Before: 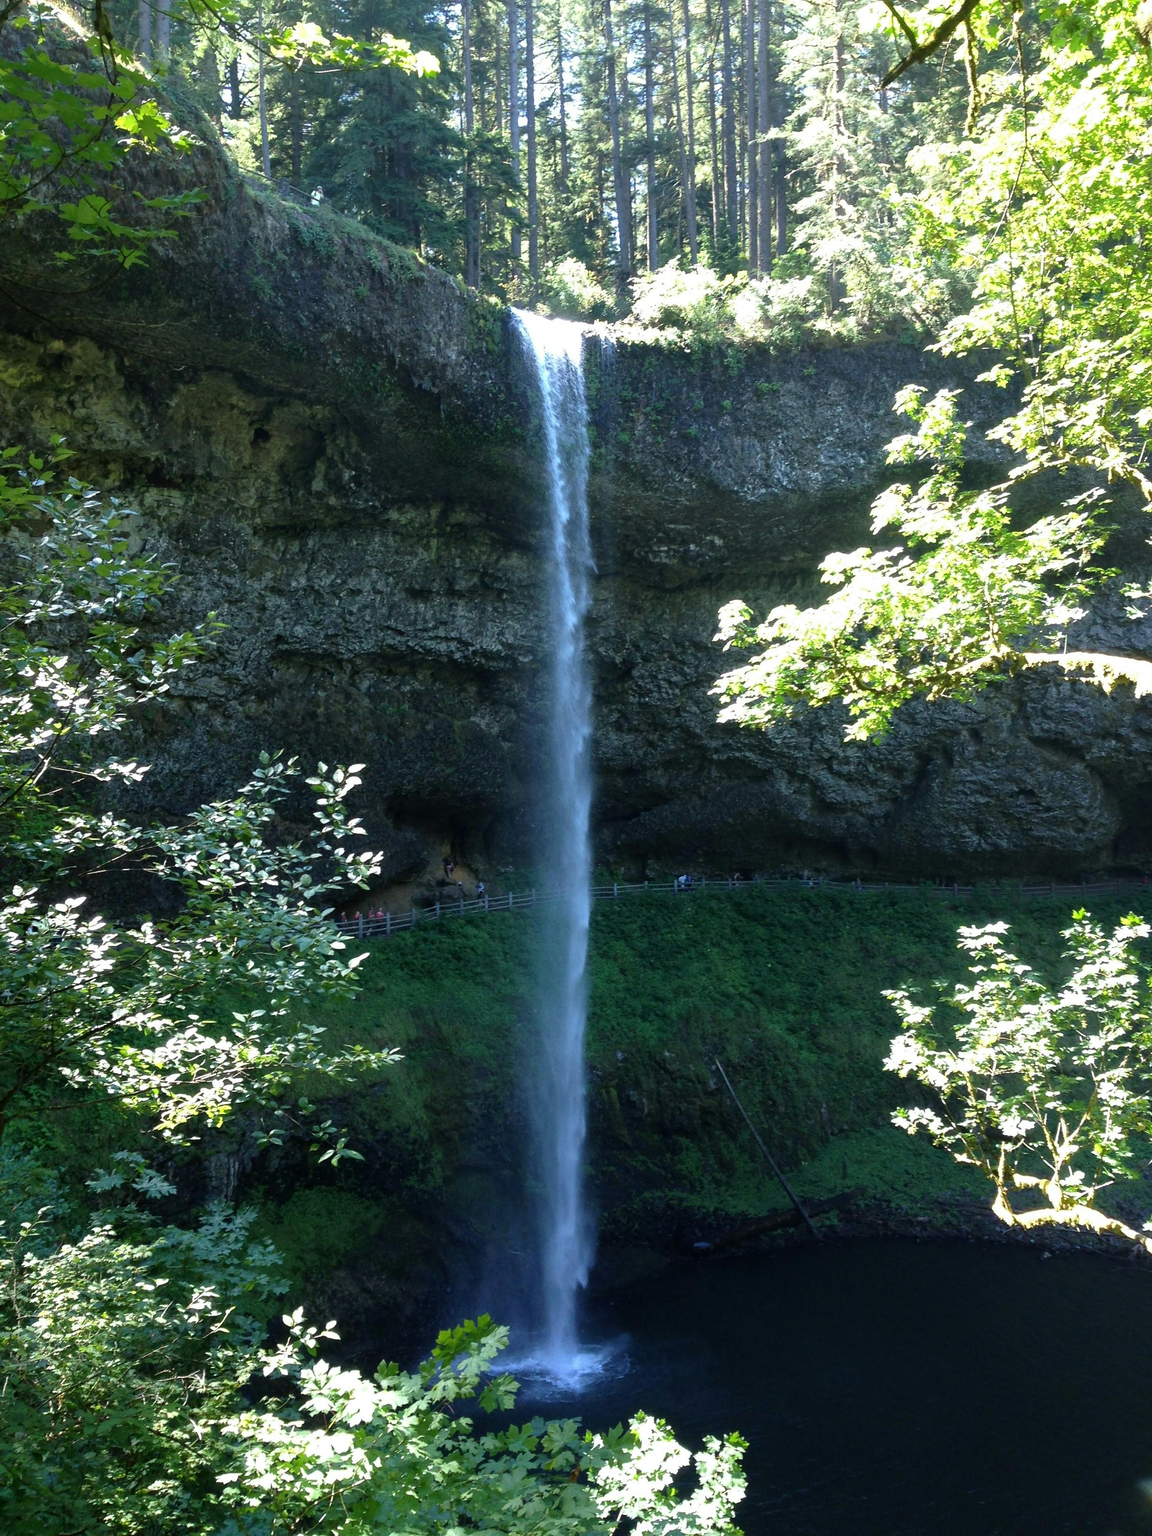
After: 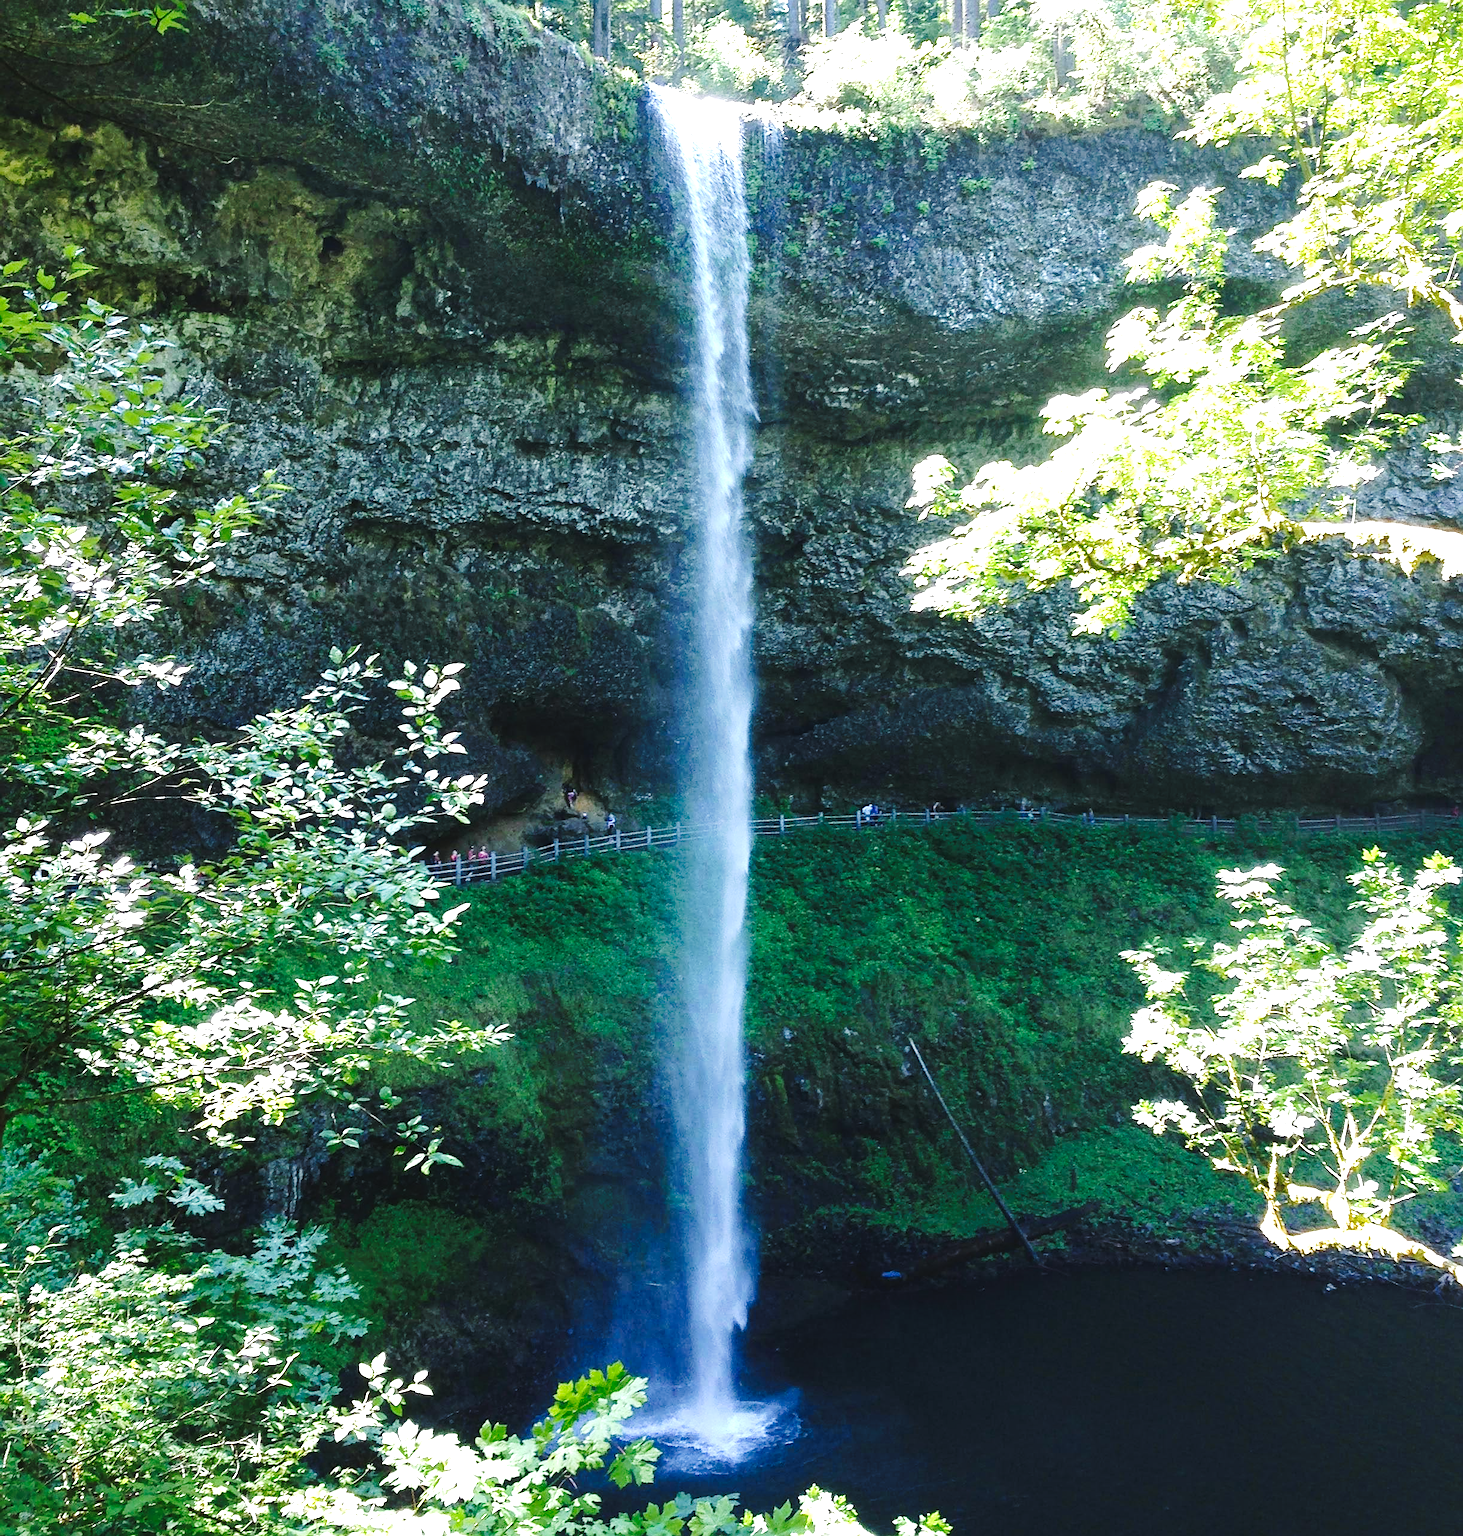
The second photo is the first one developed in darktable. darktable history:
crop and rotate: top 15.774%, bottom 5.506%
exposure: black level correction 0, exposure 1.015 EV, compensate exposure bias true, compensate highlight preservation false
tone curve: curves: ch0 [(0, 0) (0.003, 0.046) (0.011, 0.052) (0.025, 0.059) (0.044, 0.069) (0.069, 0.084) (0.1, 0.107) (0.136, 0.133) (0.177, 0.171) (0.224, 0.216) (0.277, 0.293) (0.335, 0.371) (0.399, 0.481) (0.468, 0.577) (0.543, 0.662) (0.623, 0.749) (0.709, 0.831) (0.801, 0.891) (0.898, 0.942) (1, 1)], preserve colors none
sharpen: on, module defaults
